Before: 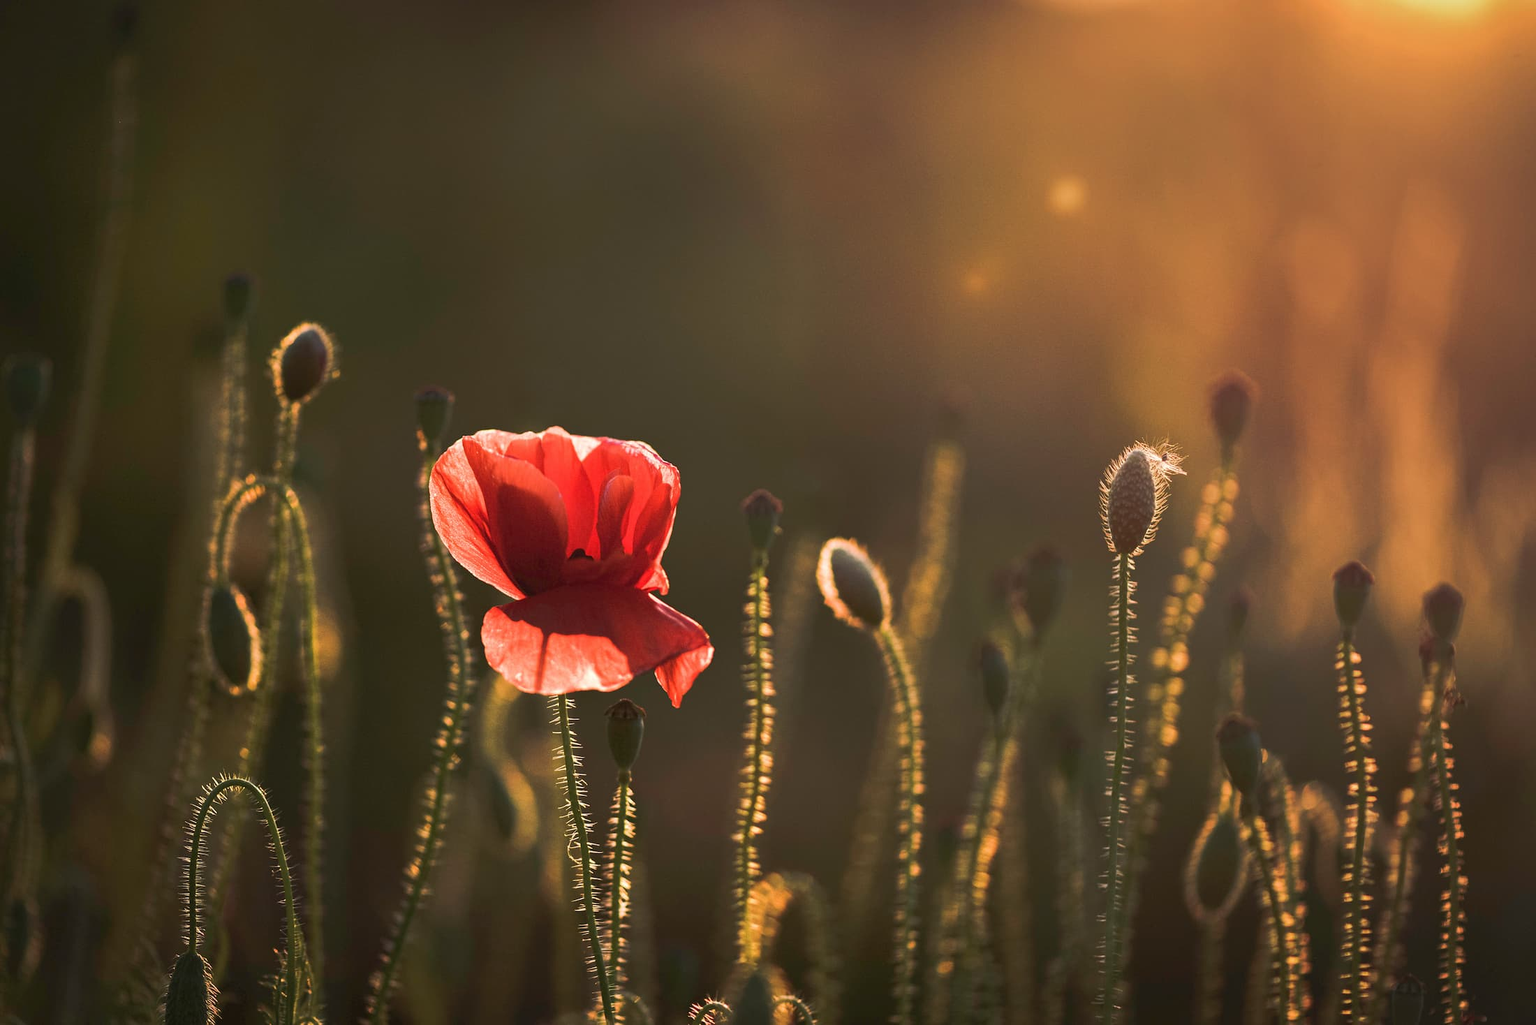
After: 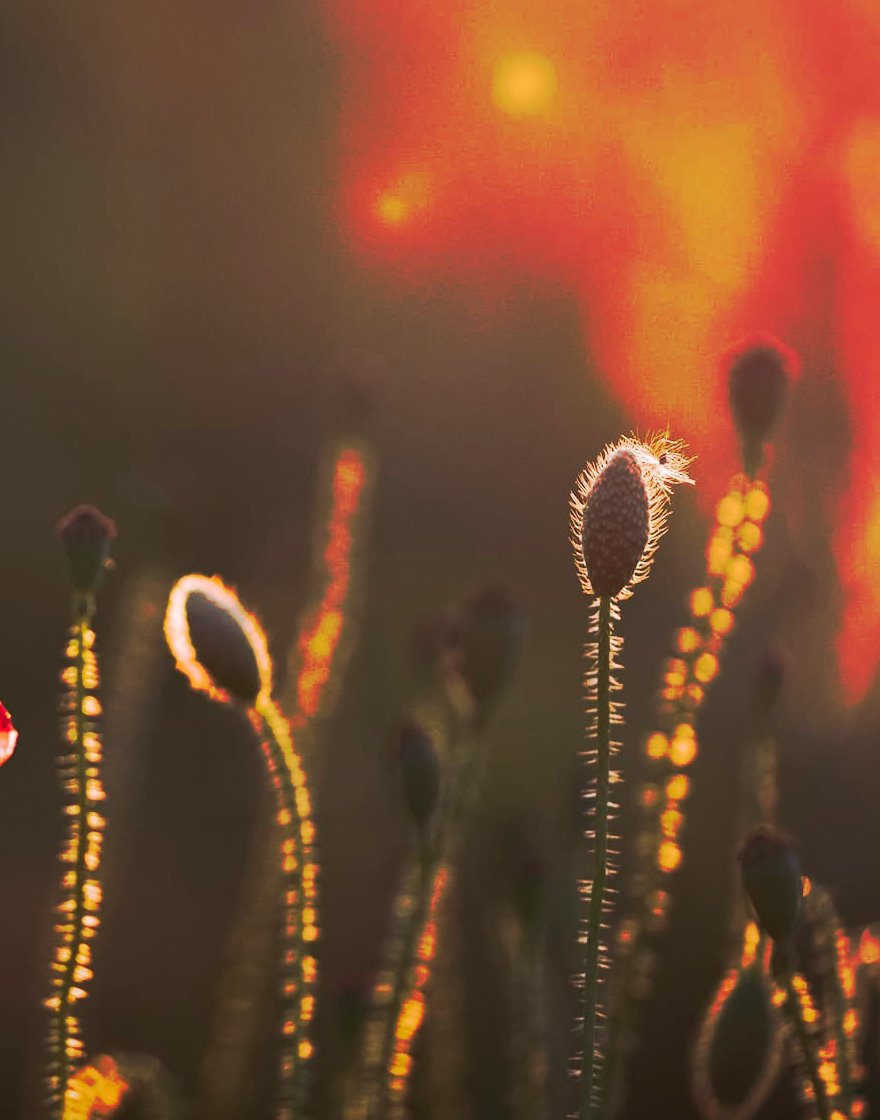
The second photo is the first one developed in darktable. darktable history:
tone curve: curves: ch0 [(0, 0) (0.003, 0.003) (0.011, 0.01) (0.025, 0.023) (0.044, 0.042) (0.069, 0.065) (0.1, 0.094) (0.136, 0.127) (0.177, 0.166) (0.224, 0.211) (0.277, 0.26) (0.335, 0.315) (0.399, 0.375) (0.468, 0.44) (0.543, 0.658) (0.623, 0.718) (0.709, 0.782) (0.801, 0.851) (0.898, 0.923) (1, 1)], preserve colors none
crop: left 45.721%, top 13.393%, right 14.118%, bottom 10.01%
white balance: red 1.05, blue 1.072
graduated density: rotation -180°, offset 24.95
